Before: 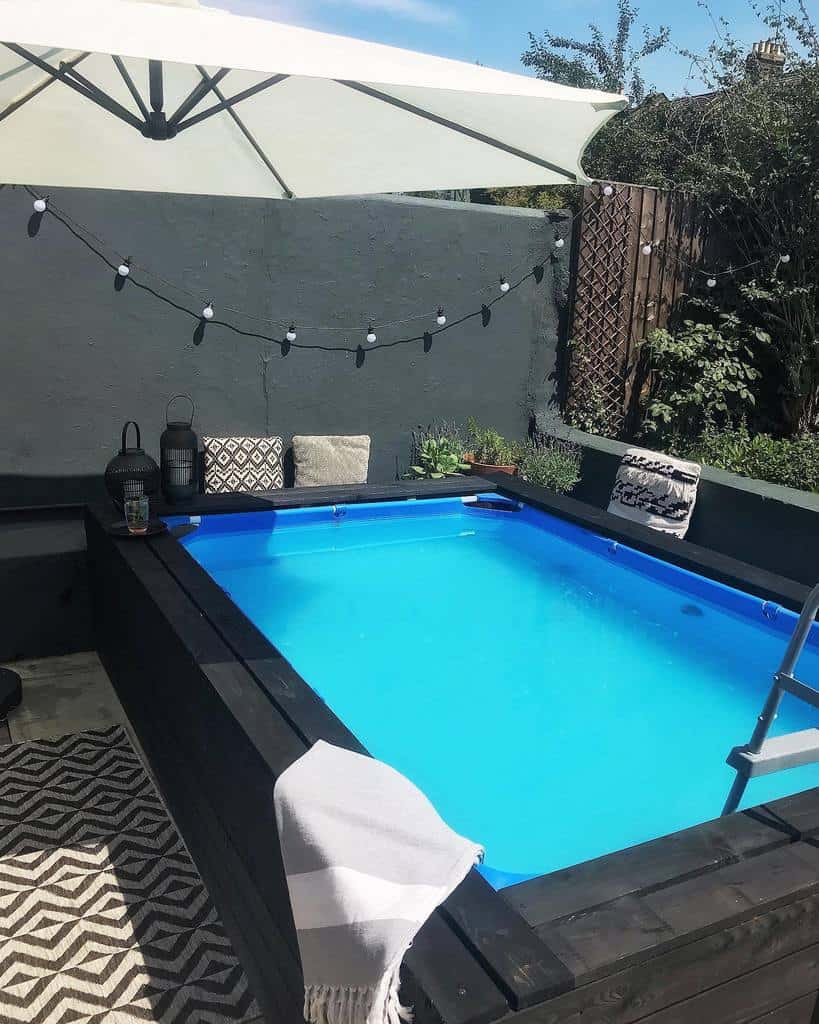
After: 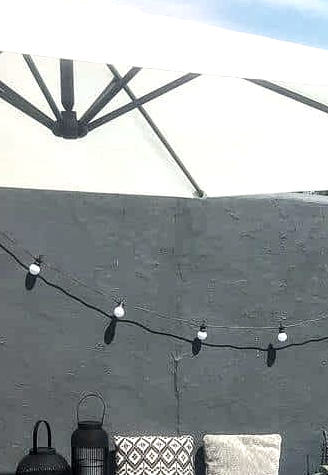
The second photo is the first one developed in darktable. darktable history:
crop and rotate: left 10.942%, top 0.114%, right 48.958%, bottom 53.458%
exposure: black level correction 0.001, exposure 0.5 EV, compensate exposure bias true, compensate highlight preservation false
contrast brightness saturation: contrast 0.105, saturation -0.37
local contrast: on, module defaults
base curve: preserve colors none
